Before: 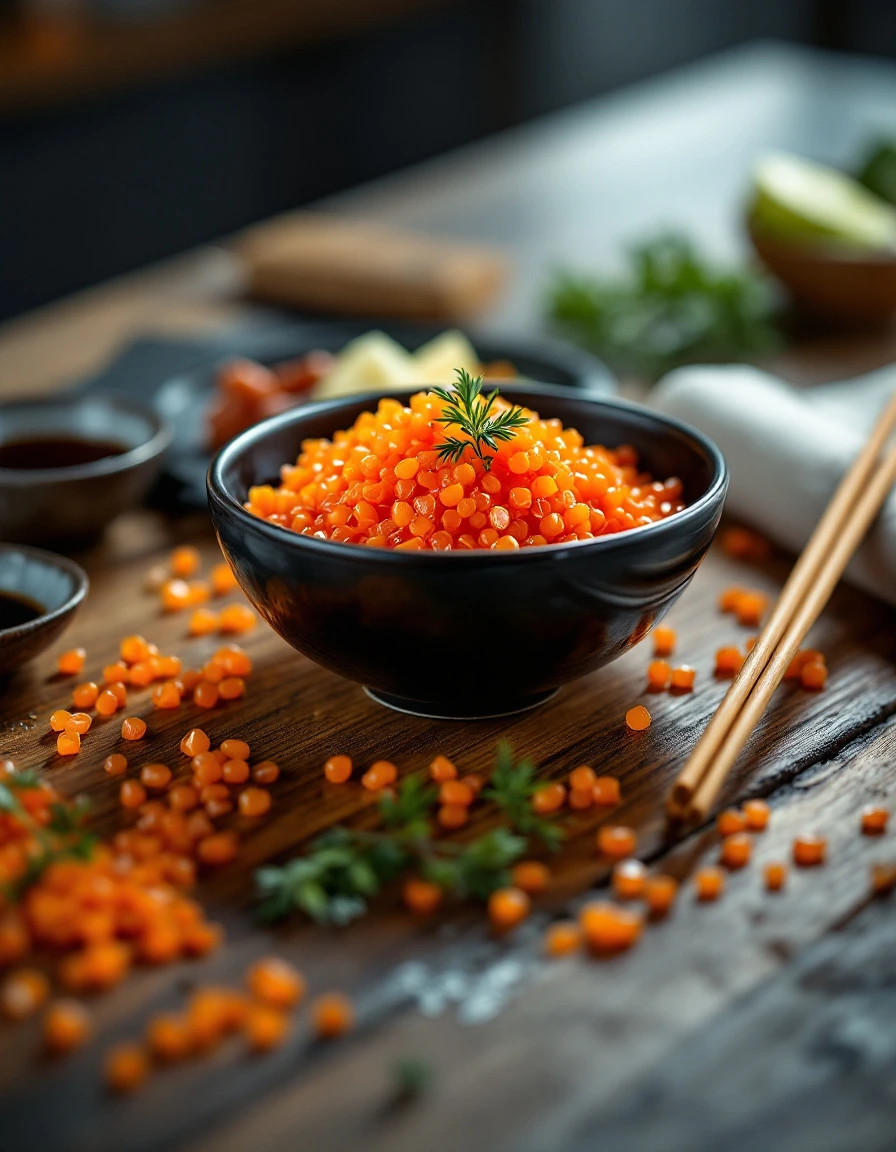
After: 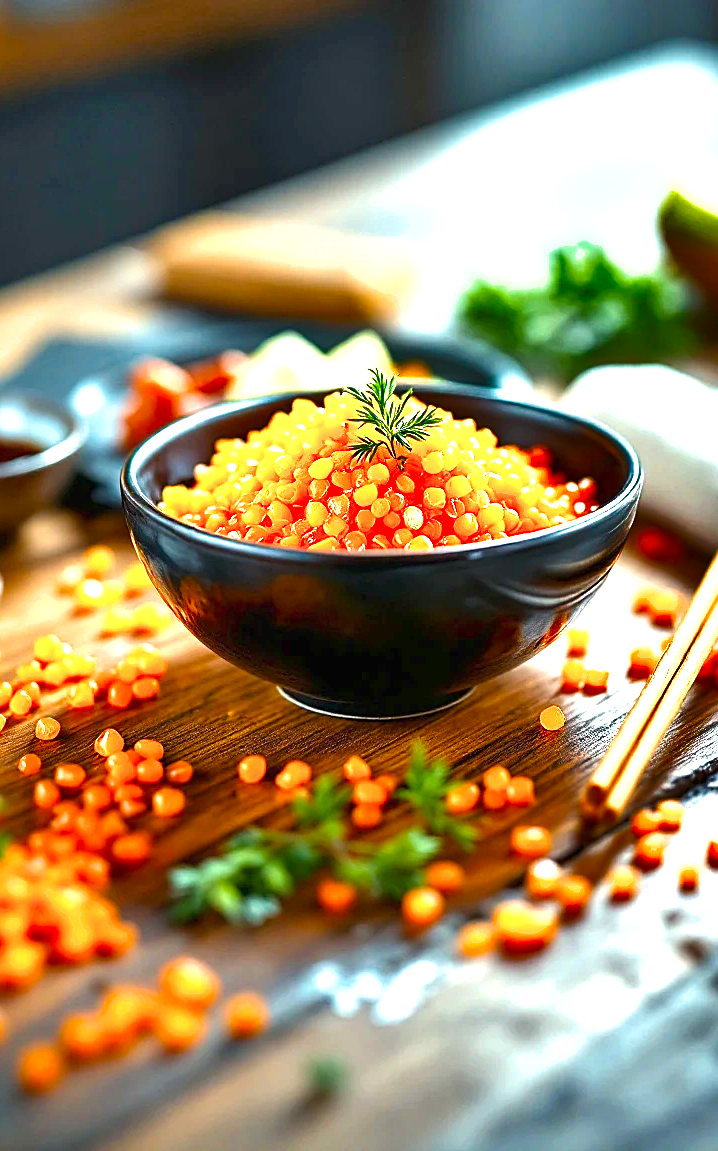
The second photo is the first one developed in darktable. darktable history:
crop and rotate: left 9.612%, right 10.154%
shadows and highlights: shadows 39.68, highlights -55.57, low approximation 0.01, soften with gaussian
exposure: exposure 2.01 EV, compensate highlight preservation false
sharpen: on, module defaults
velvia: strength 32.65%, mid-tones bias 0.204
